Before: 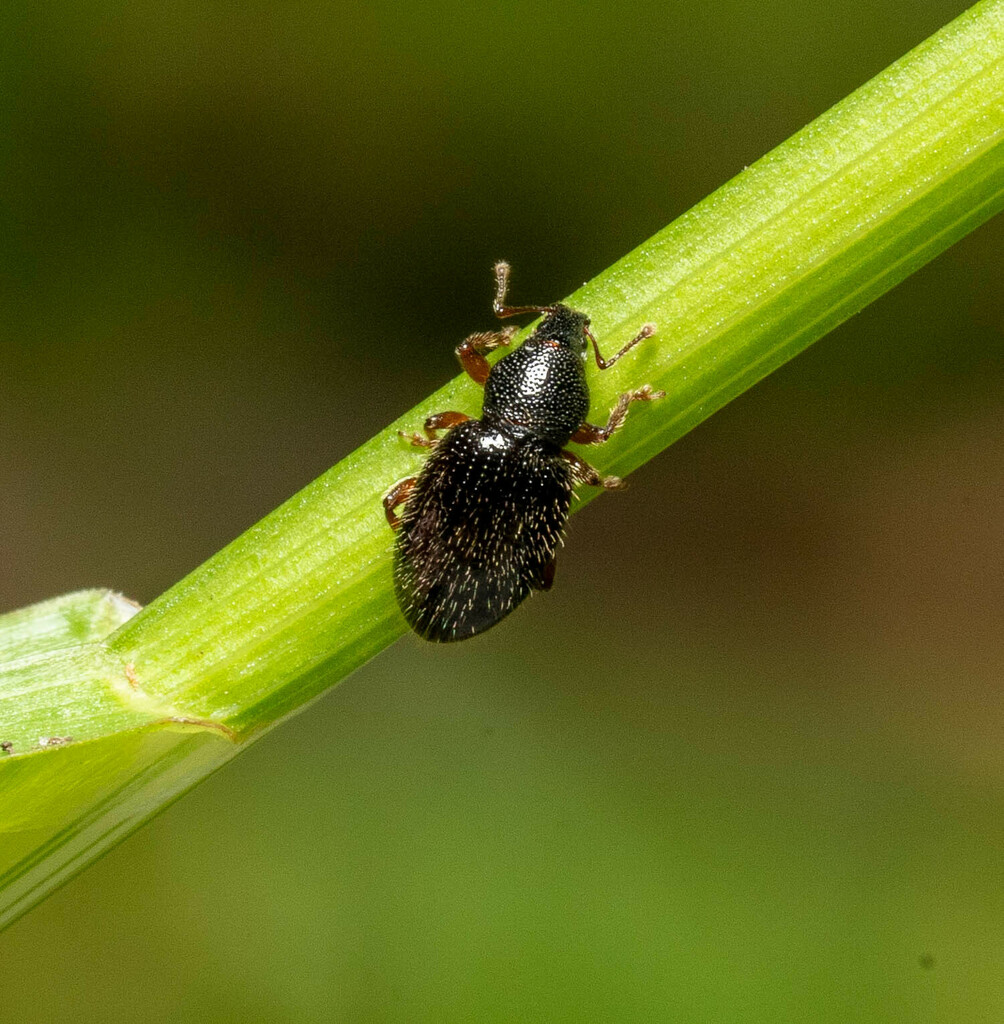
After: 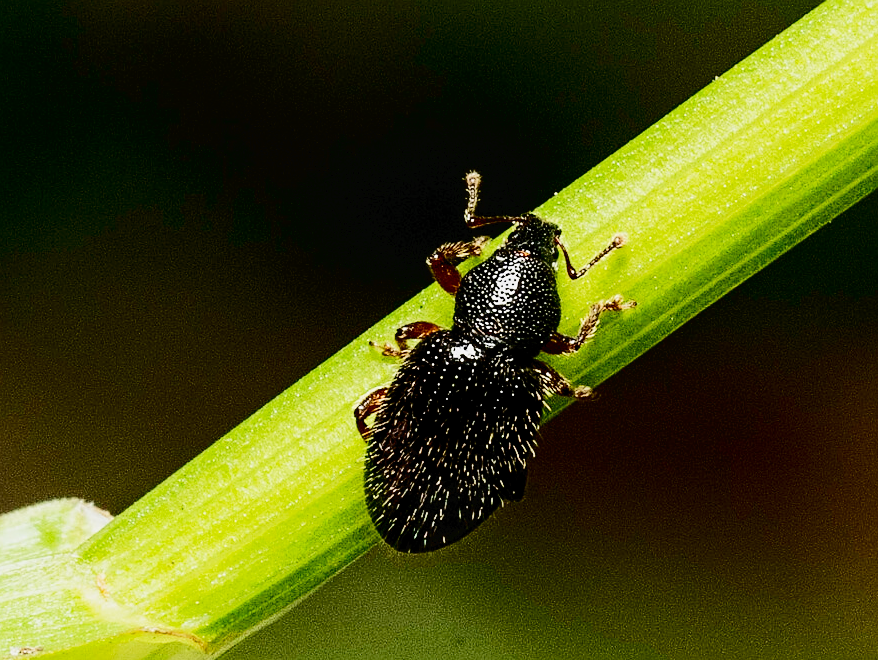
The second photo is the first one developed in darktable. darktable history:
tone curve: curves: ch0 [(0, 0) (0.003, 0.017) (0.011, 0.017) (0.025, 0.017) (0.044, 0.019) (0.069, 0.03) (0.1, 0.046) (0.136, 0.066) (0.177, 0.104) (0.224, 0.151) (0.277, 0.231) (0.335, 0.321) (0.399, 0.454) (0.468, 0.567) (0.543, 0.674) (0.623, 0.763) (0.709, 0.82) (0.801, 0.872) (0.898, 0.934) (1, 1)], color space Lab, independent channels, preserve colors none
filmic rgb: black relative exposure -16 EV, white relative exposure 6.3 EV, hardness 5.11, contrast 1.343, preserve chrominance no, color science v4 (2020), contrast in shadows soft
exposure: exposure -0.217 EV, compensate exposure bias true, compensate highlight preservation false
crop: left 2.897%, top 8.868%, right 9.631%, bottom 26.64%
sharpen: on, module defaults
